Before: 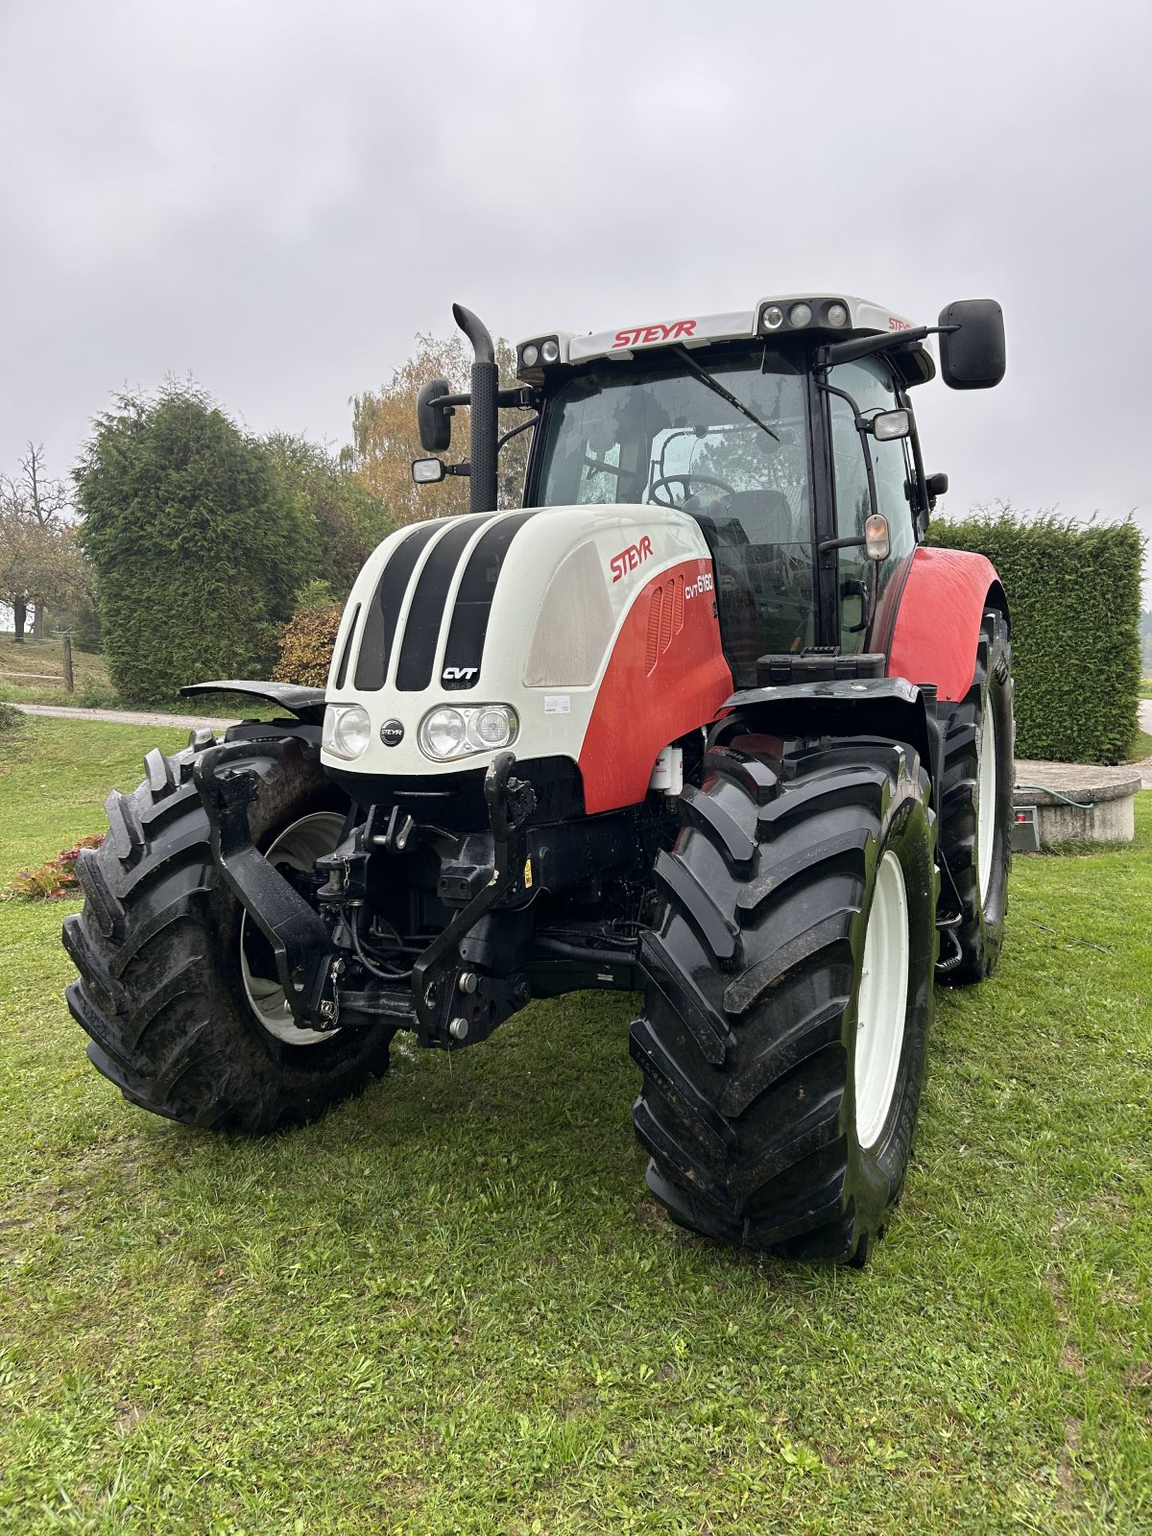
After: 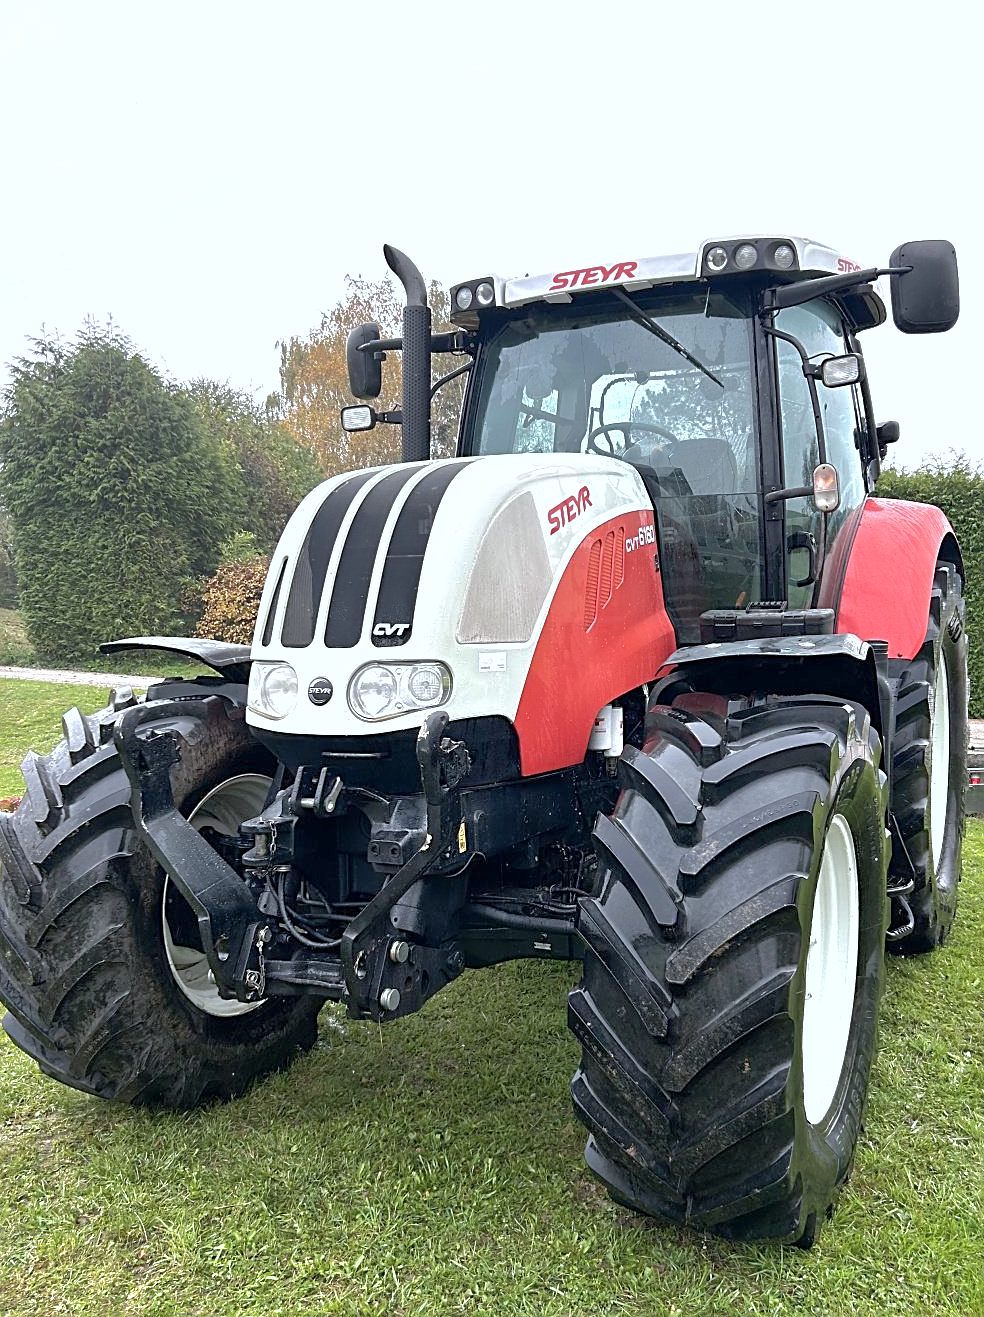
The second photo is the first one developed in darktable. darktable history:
shadows and highlights: on, module defaults
exposure: exposure 0.658 EV, compensate highlight preservation false
crop and rotate: left 7.416%, top 4.596%, right 10.525%, bottom 13.086%
color correction: highlights a* -0.846, highlights b* -9.5
sharpen: on, module defaults
tone equalizer: on, module defaults
